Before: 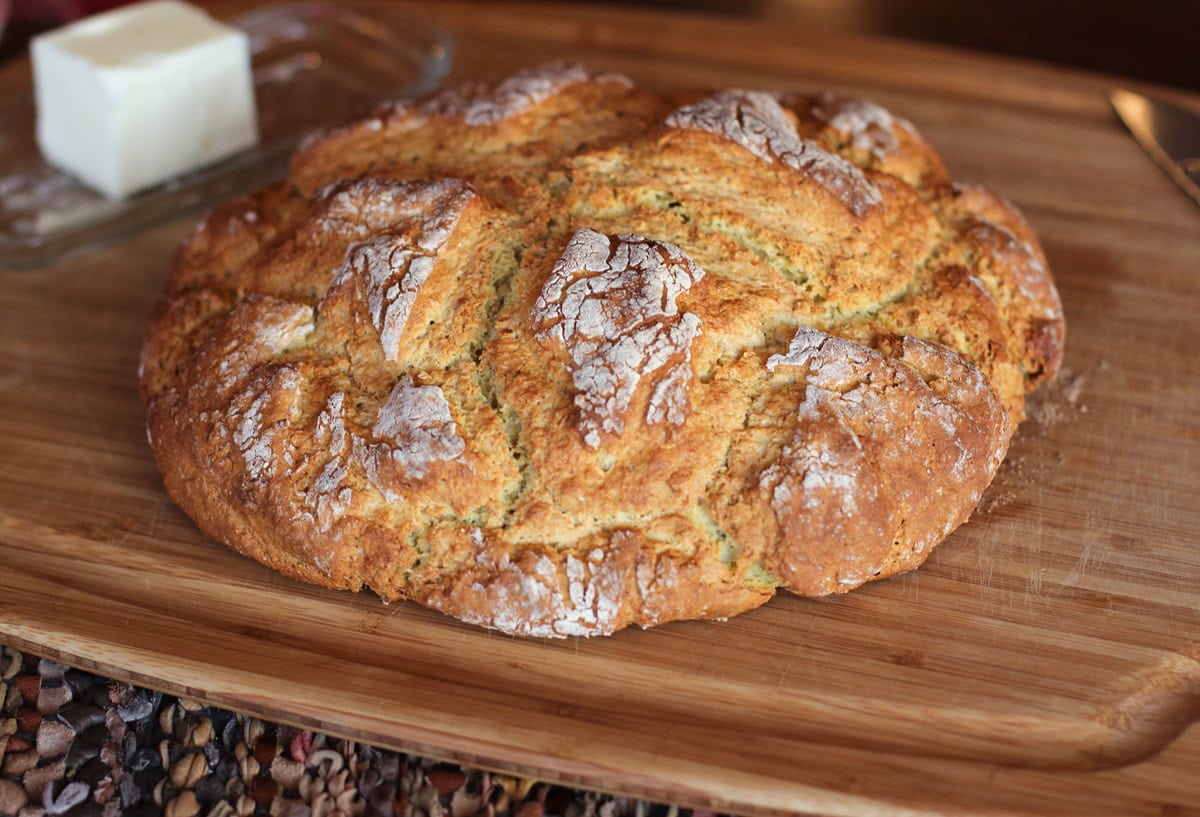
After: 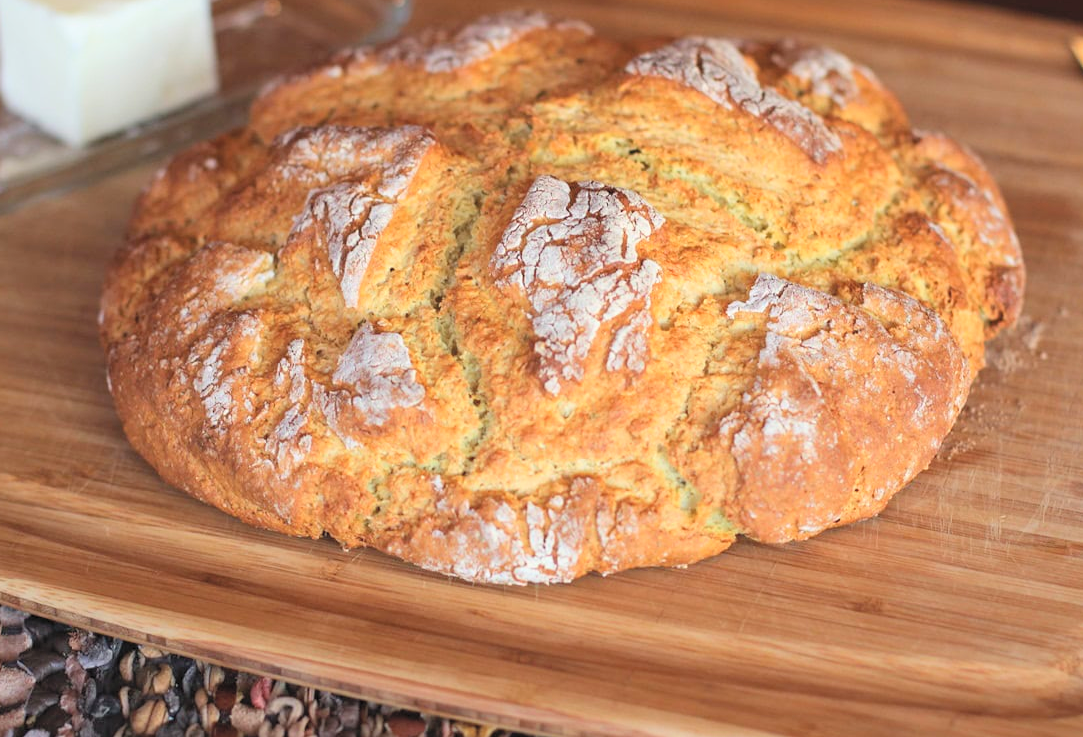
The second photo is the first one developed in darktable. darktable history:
contrast brightness saturation: contrast 0.095, brightness 0.291, saturation 0.145
crop: left 3.412%, top 6.494%, right 6.311%, bottom 3.274%
